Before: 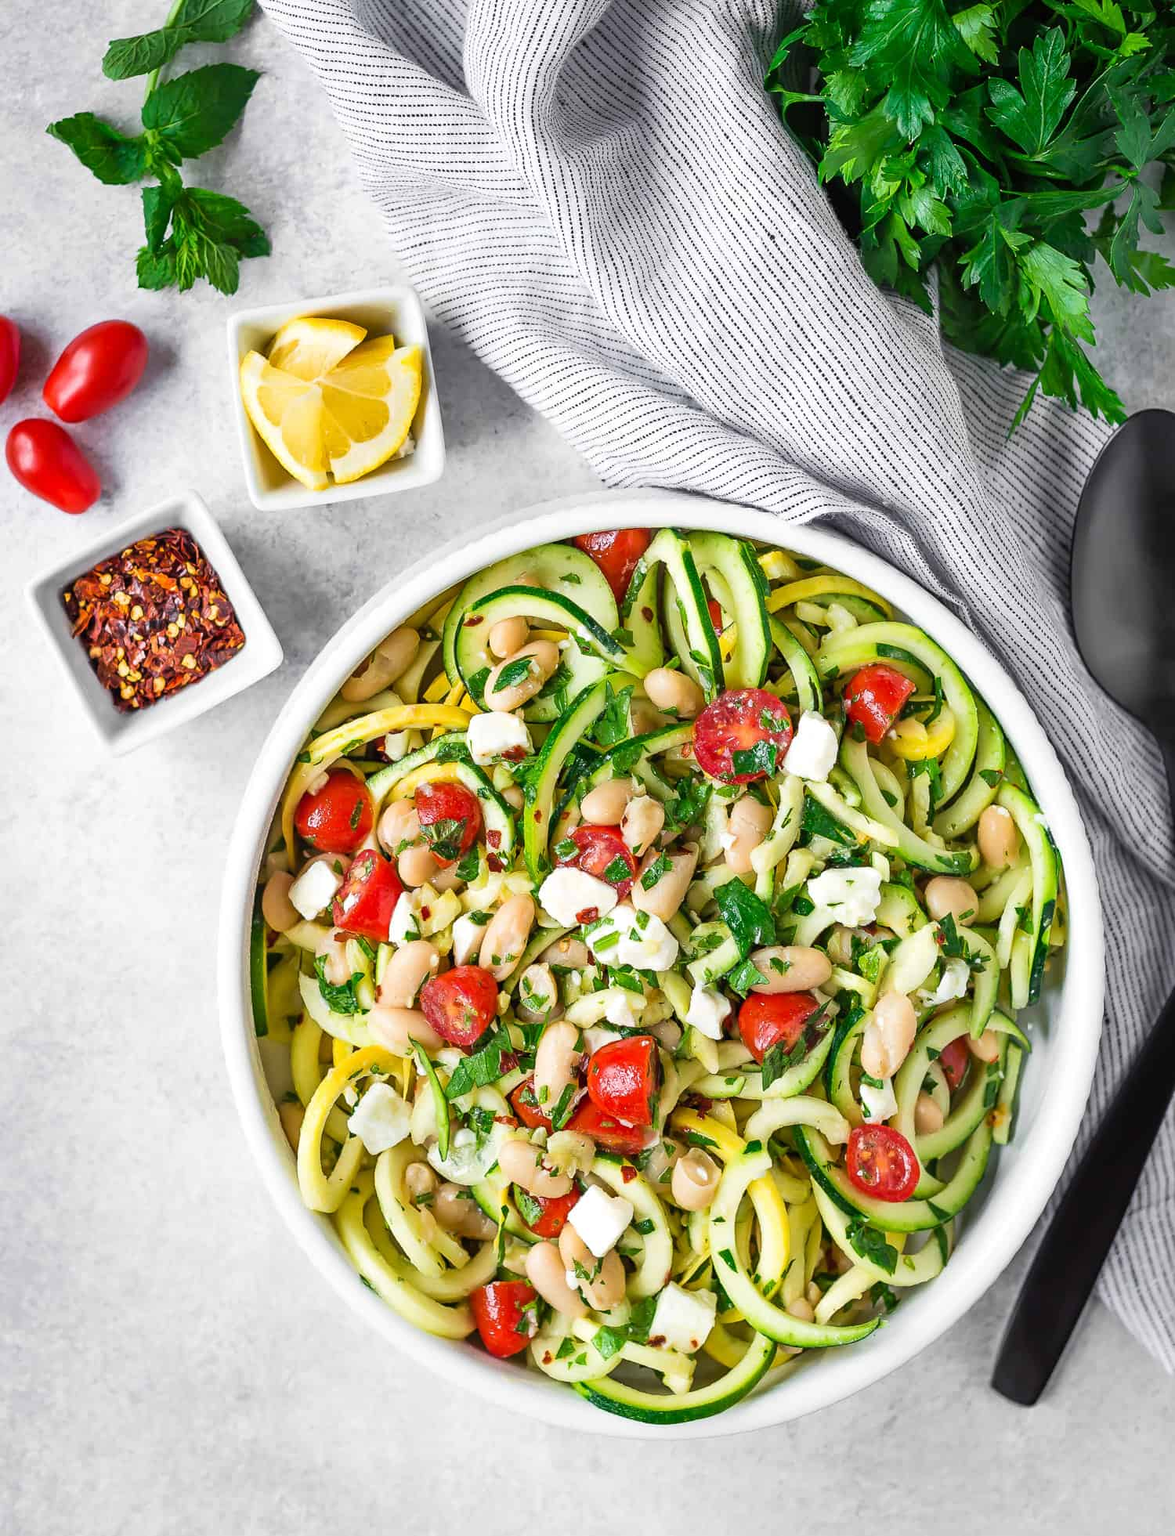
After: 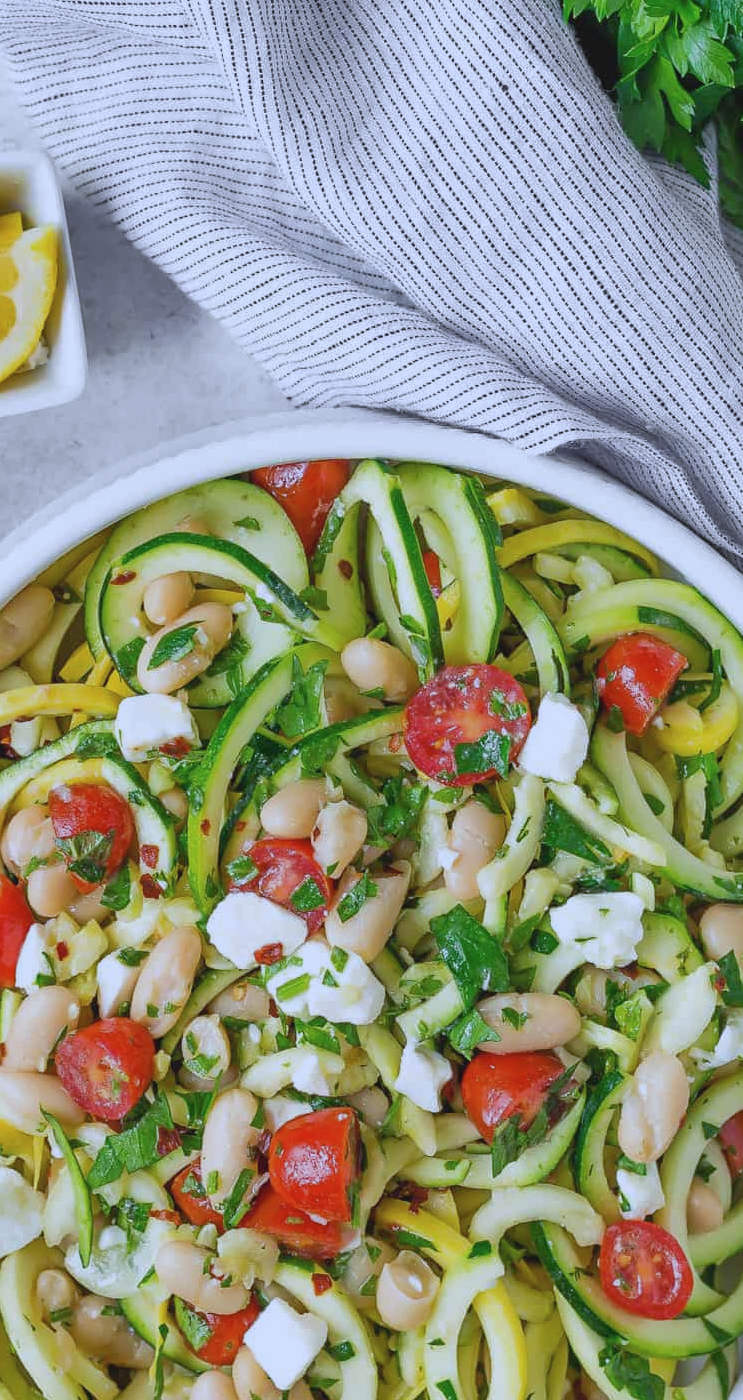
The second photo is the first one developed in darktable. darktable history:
white balance: red 0.948, green 1.02, blue 1.176
crop: left 32.075%, top 10.976%, right 18.355%, bottom 17.596%
contrast brightness saturation: contrast -0.1, saturation -0.1
tone equalizer: -8 EV 0.25 EV, -7 EV 0.417 EV, -6 EV 0.417 EV, -5 EV 0.25 EV, -3 EV -0.25 EV, -2 EV -0.417 EV, -1 EV -0.417 EV, +0 EV -0.25 EV, edges refinement/feathering 500, mask exposure compensation -1.57 EV, preserve details guided filter
